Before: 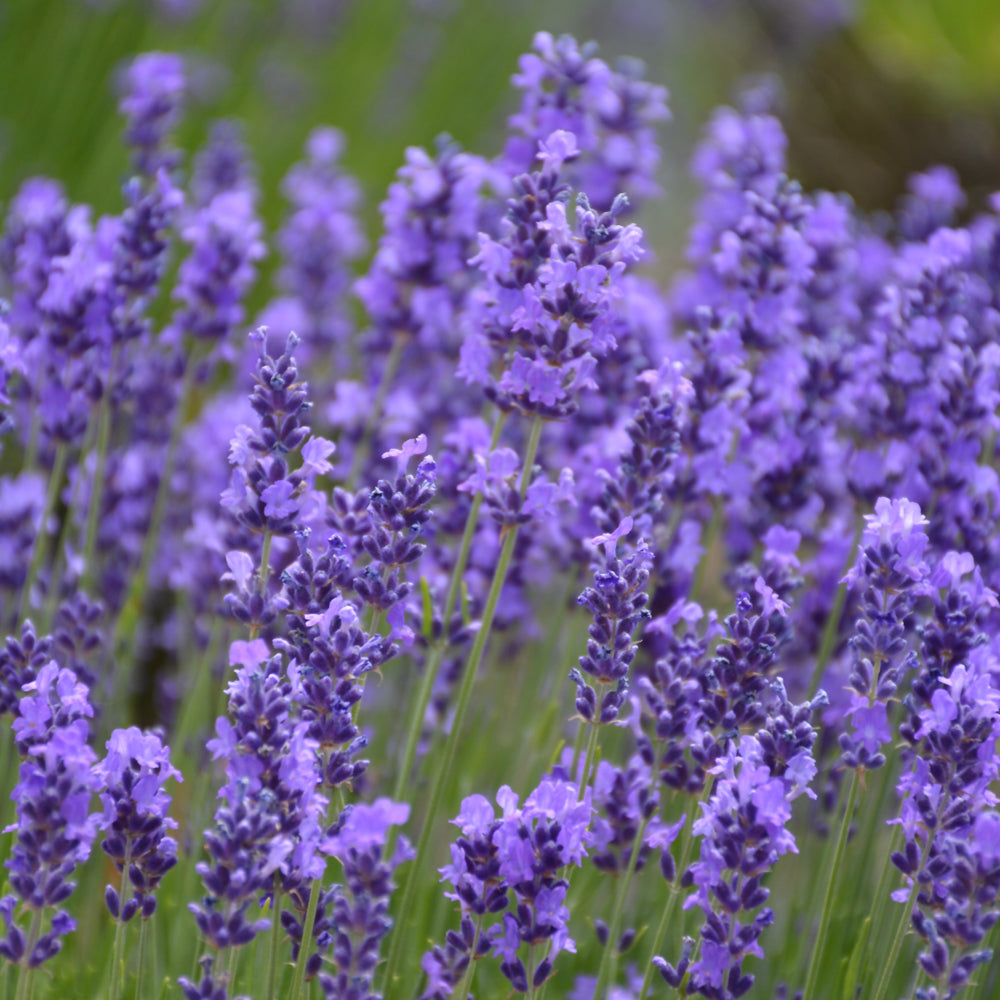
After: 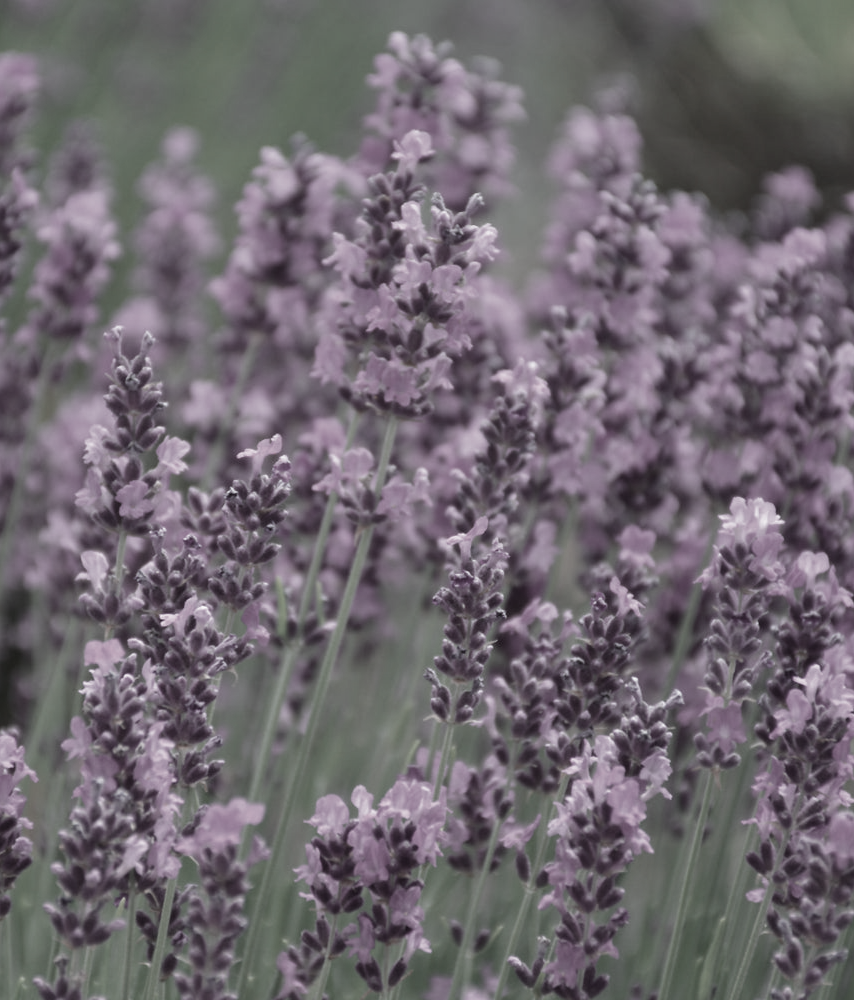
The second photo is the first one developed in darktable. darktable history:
crop and rotate: left 14.584%
color contrast: green-magenta contrast 0.3, blue-yellow contrast 0.15
